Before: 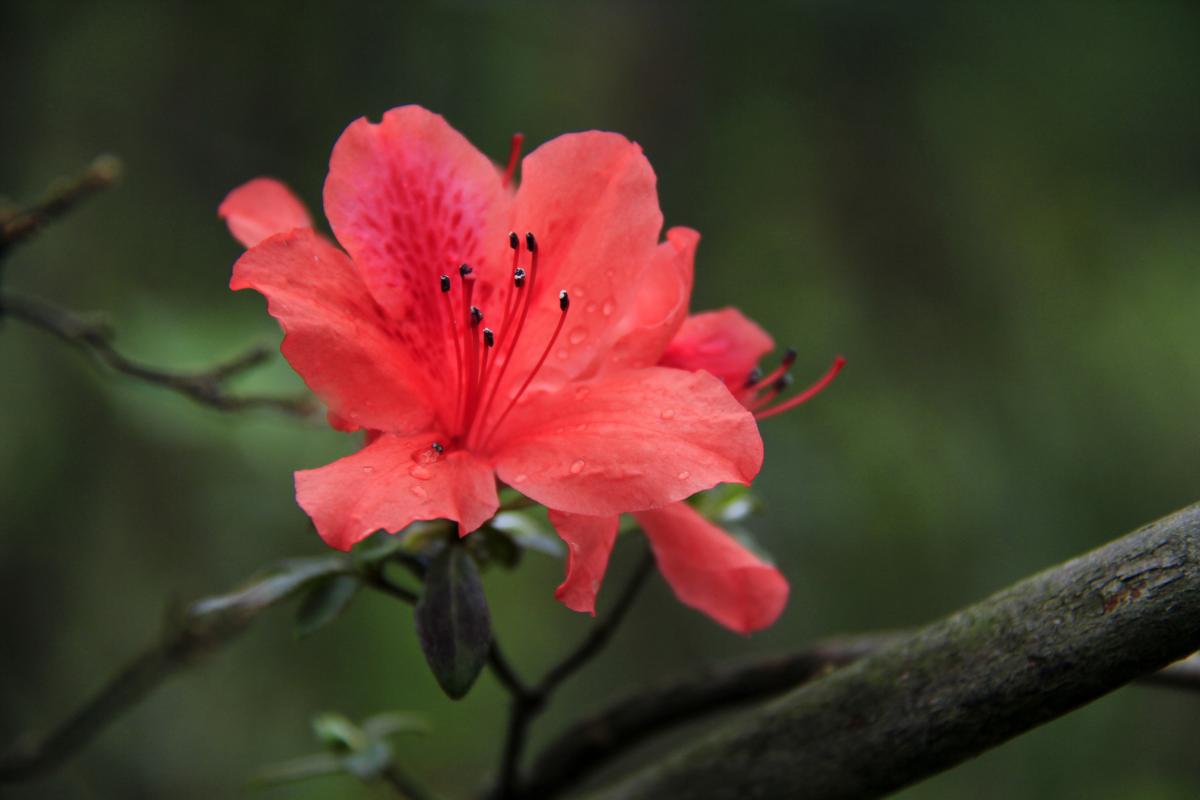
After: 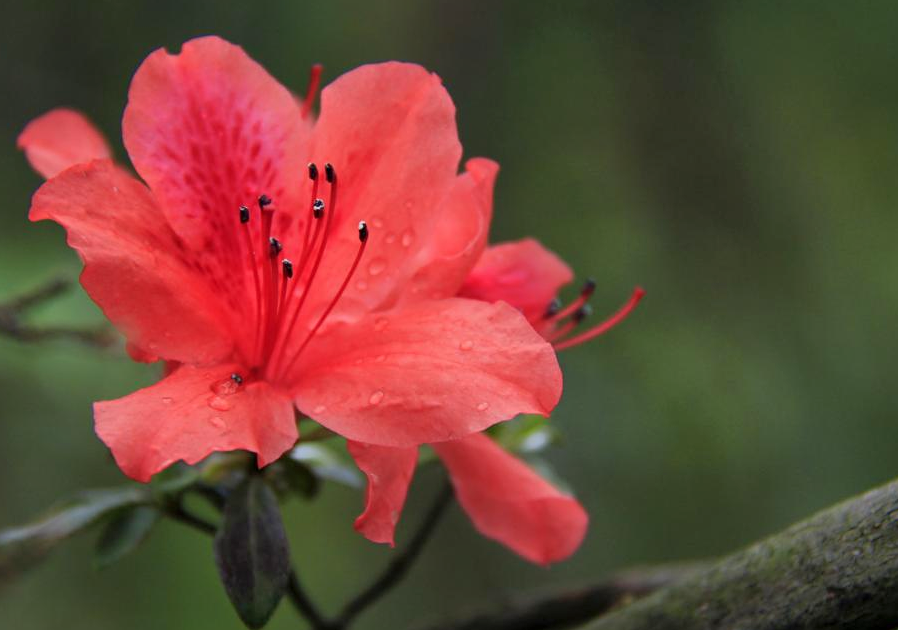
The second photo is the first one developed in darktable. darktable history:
crop: left 16.768%, top 8.653%, right 8.362%, bottom 12.485%
sharpen: amount 0.2
shadows and highlights: on, module defaults
